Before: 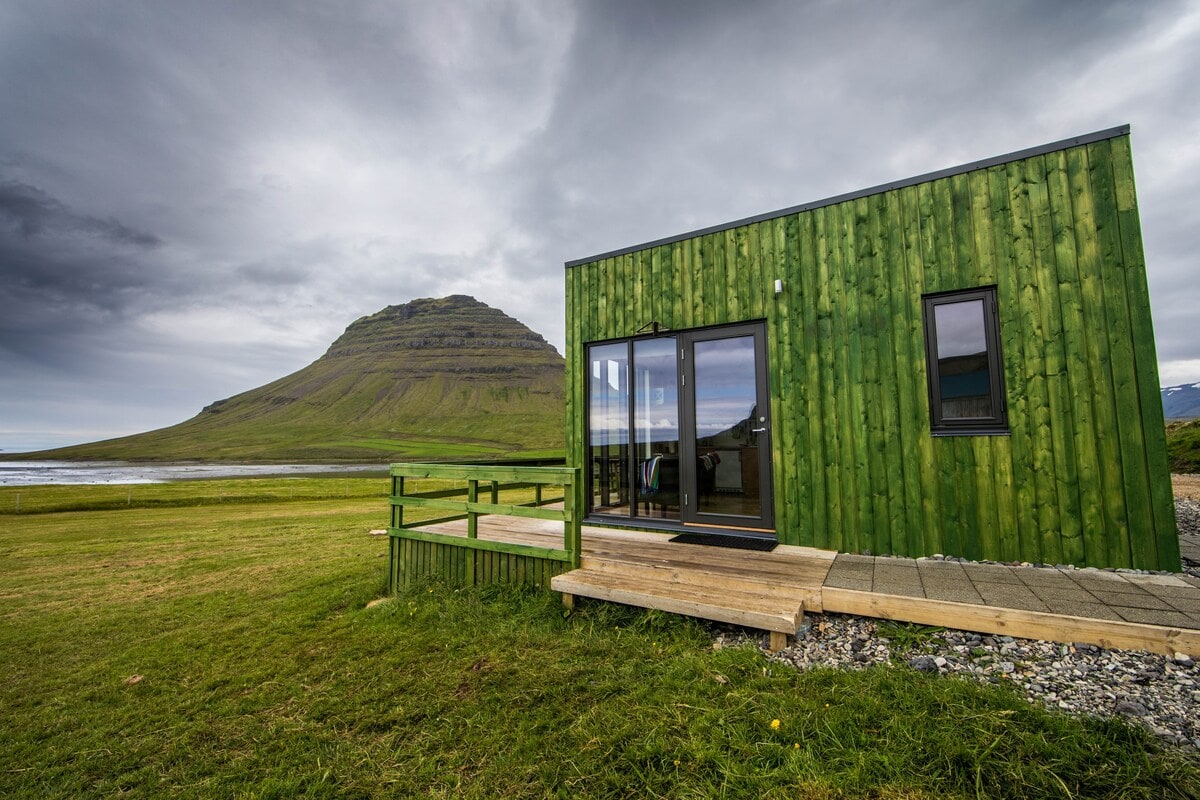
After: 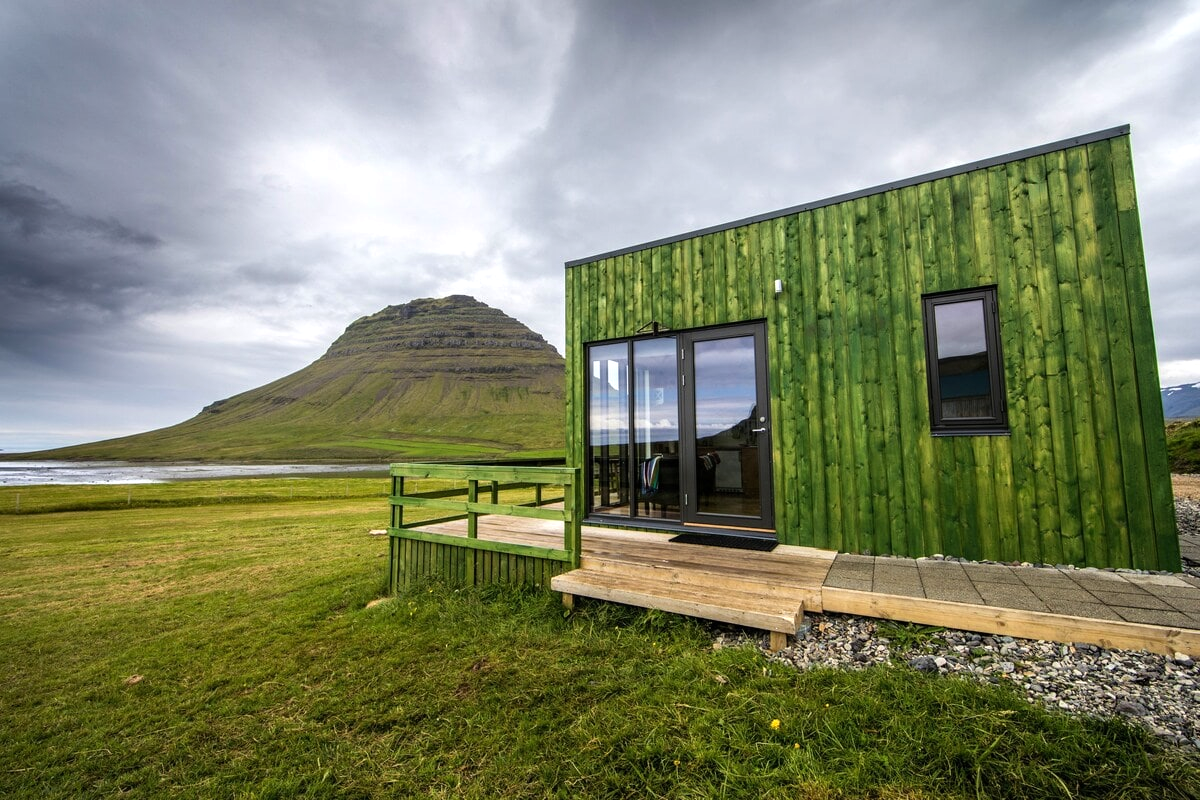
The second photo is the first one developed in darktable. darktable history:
tone equalizer: -8 EV -0.408 EV, -7 EV -0.414 EV, -6 EV -0.3 EV, -5 EV -0.248 EV, -3 EV 0.206 EV, -2 EV 0.338 EV, -1 EV 0.396 EV, +0 EV 0.402 EV, luminance estimator HSV value / RGB max
